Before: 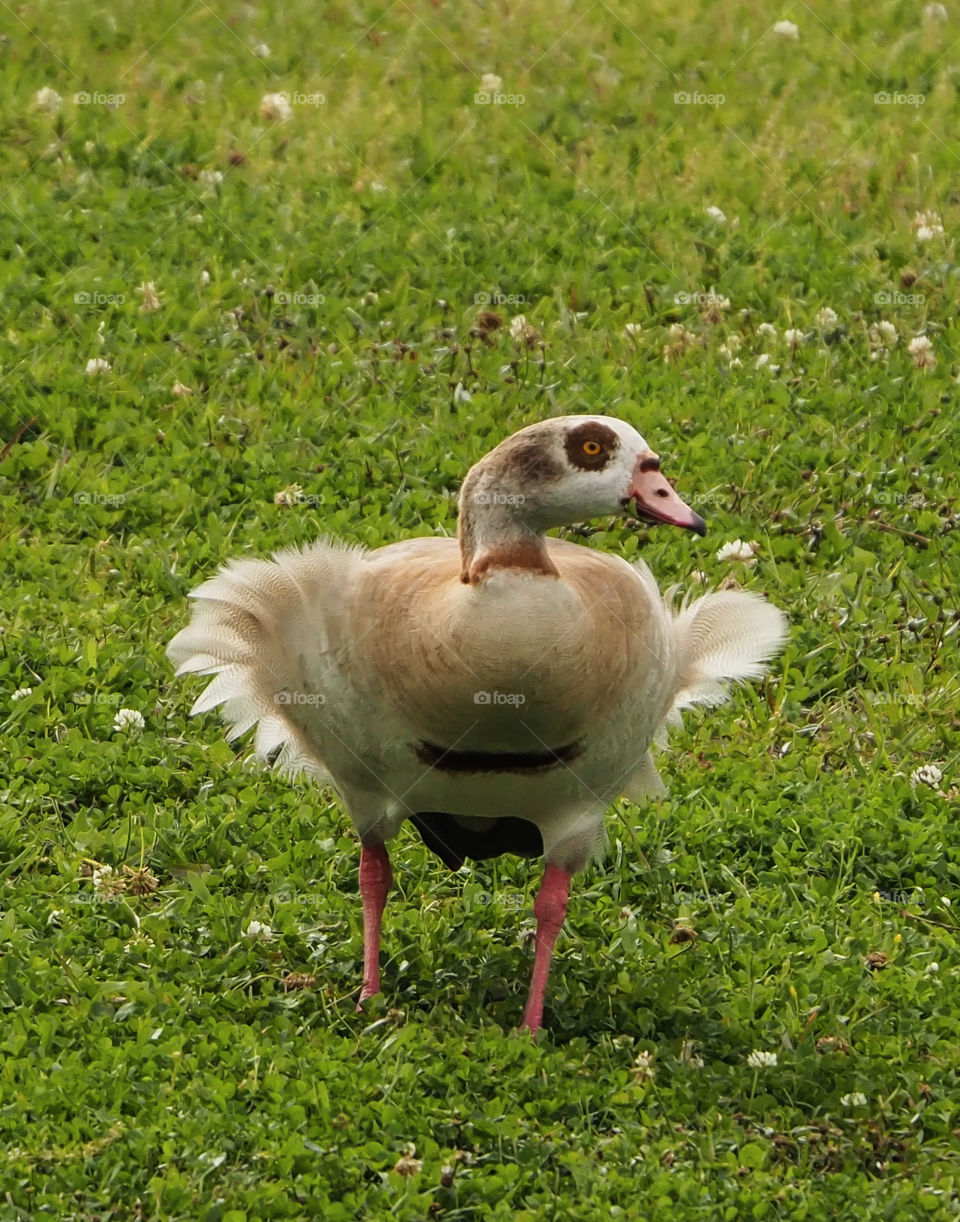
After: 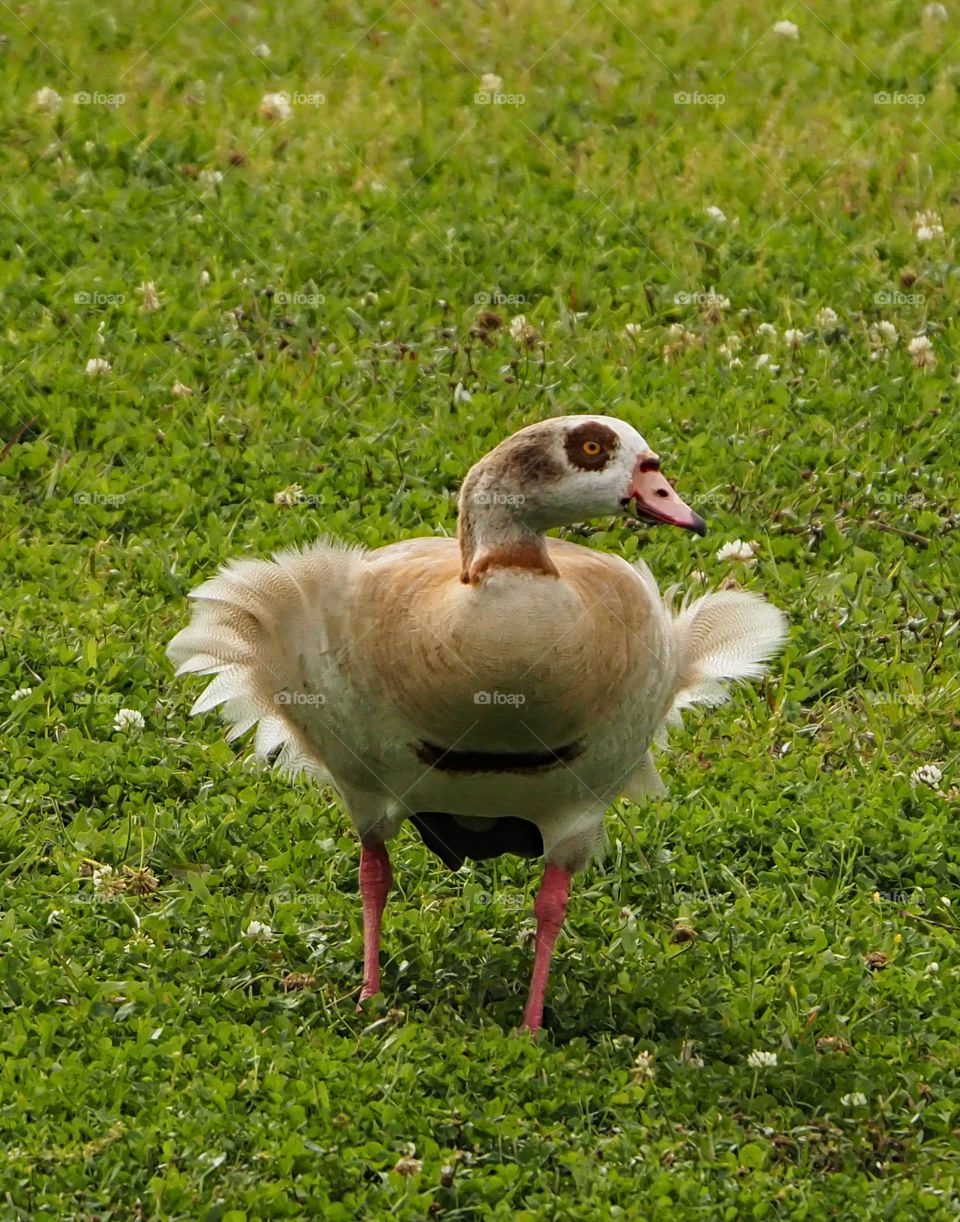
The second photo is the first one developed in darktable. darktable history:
haze removal: strength 0.297, distance 0.245, compatibility mode true, adaptive false
